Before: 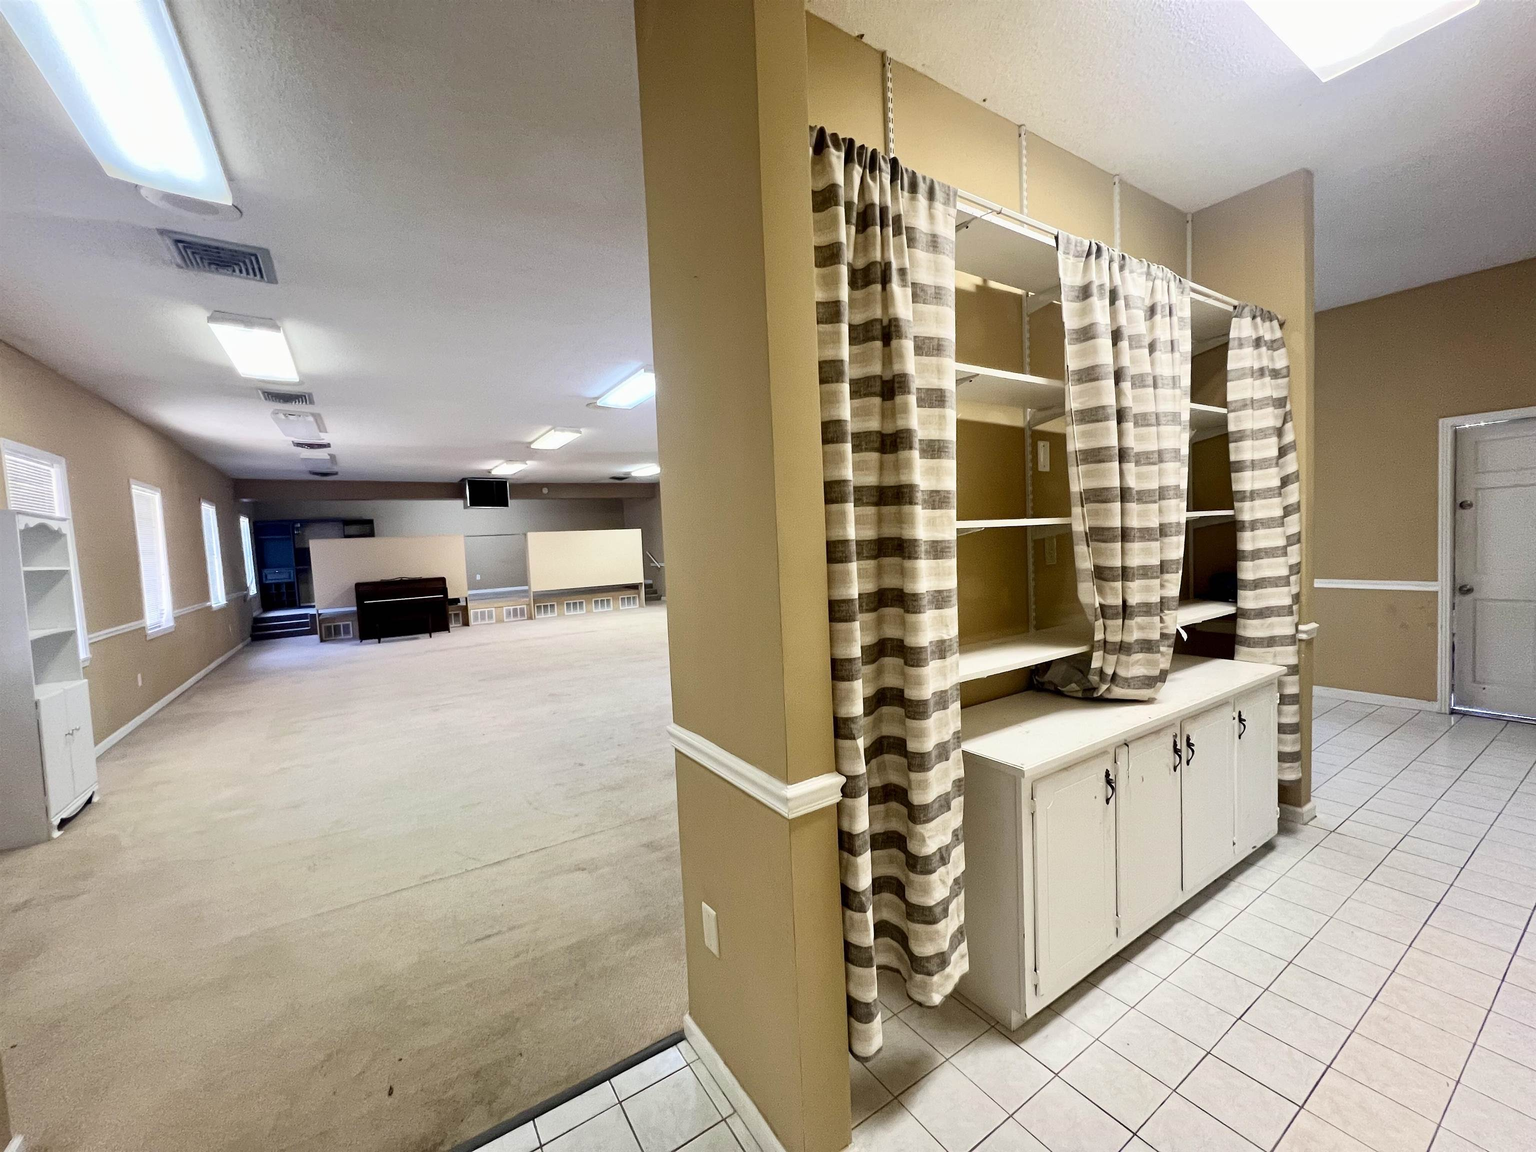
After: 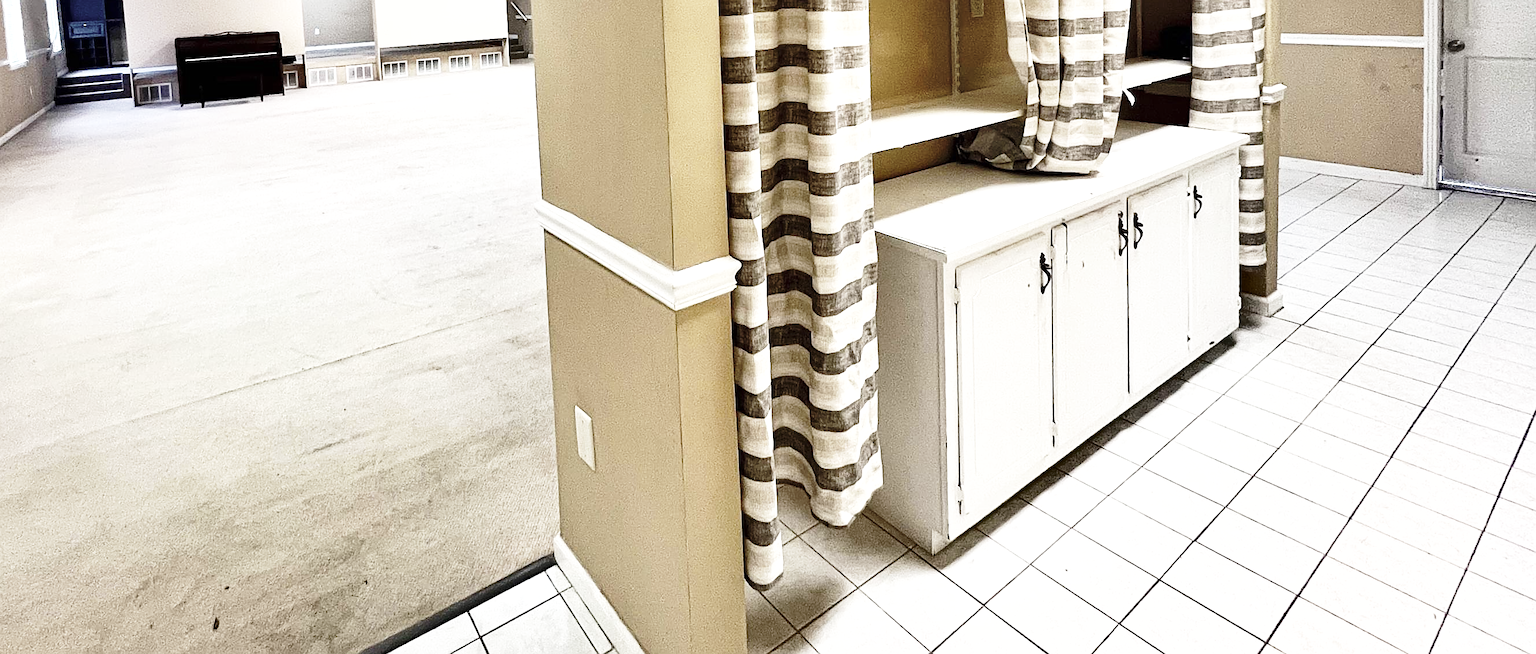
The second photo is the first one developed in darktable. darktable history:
base curve: curves: ch0 [(0, 0) (0.028, 0.03) (0.121, 0.232) (0.46, 0.748) (0.859, 0.968) (1, 1)], preserve colors none
shadows and highlights: low approximation 0.01, soften with gaussian
sharpen: on, module defaults
crop and rotate: left 13.251%, top 47.749%, bottom 2.942%
color correction: highlights b* 0.021, saturation 0.542
exposure: exposure 0.6 EV, compensate highlight preservation false
